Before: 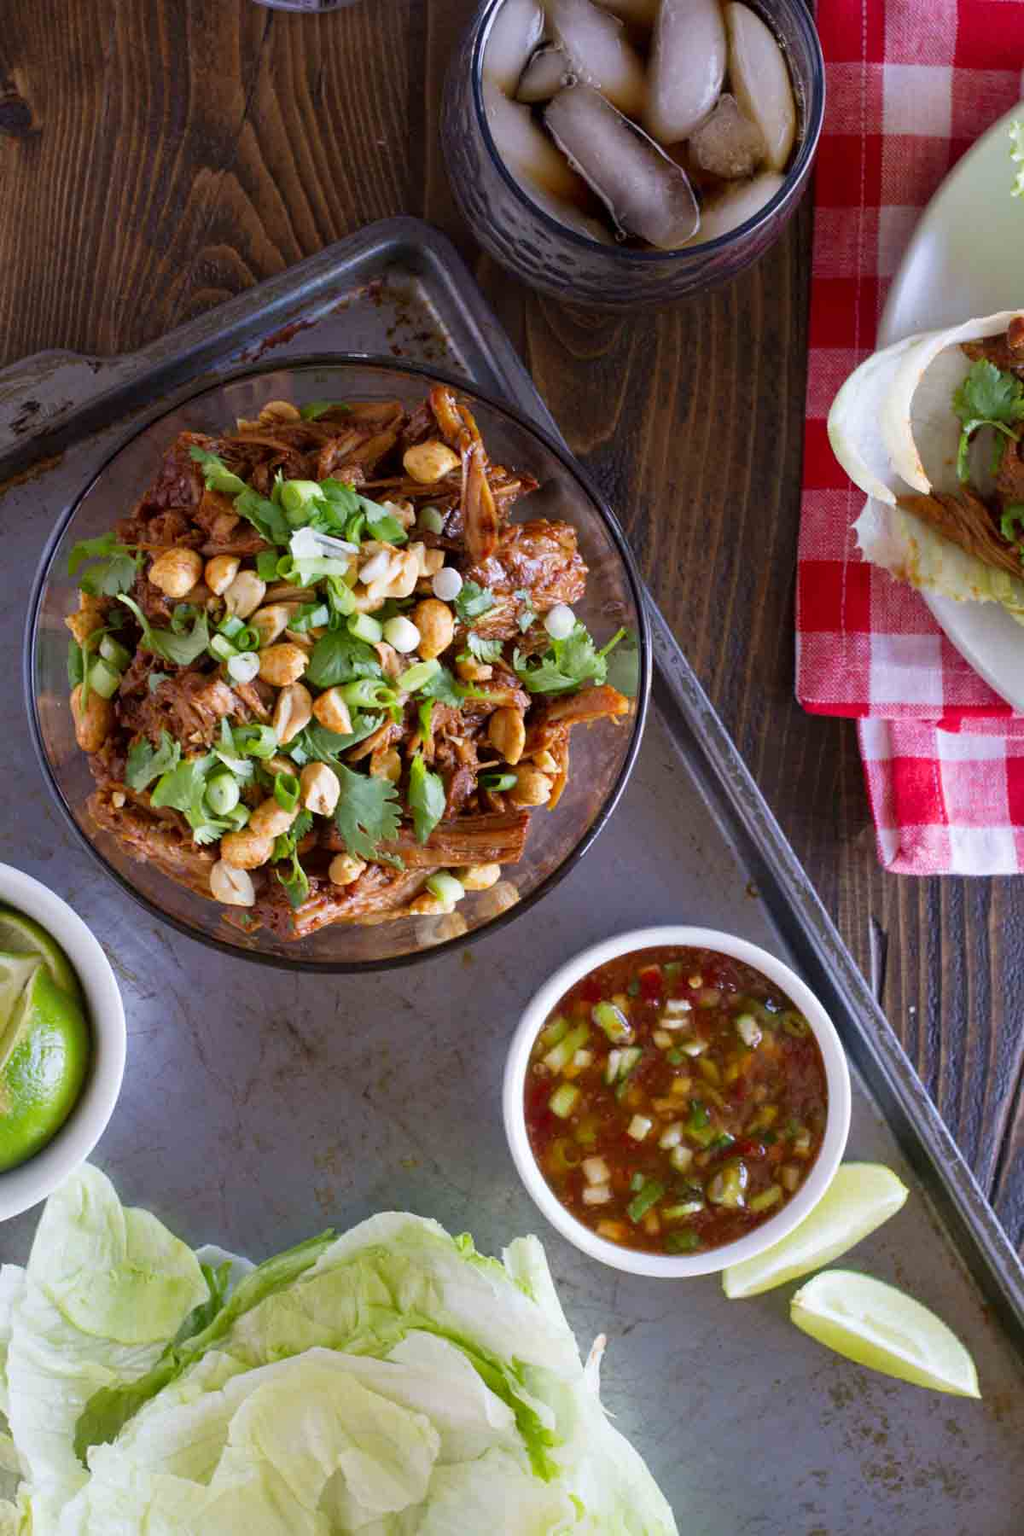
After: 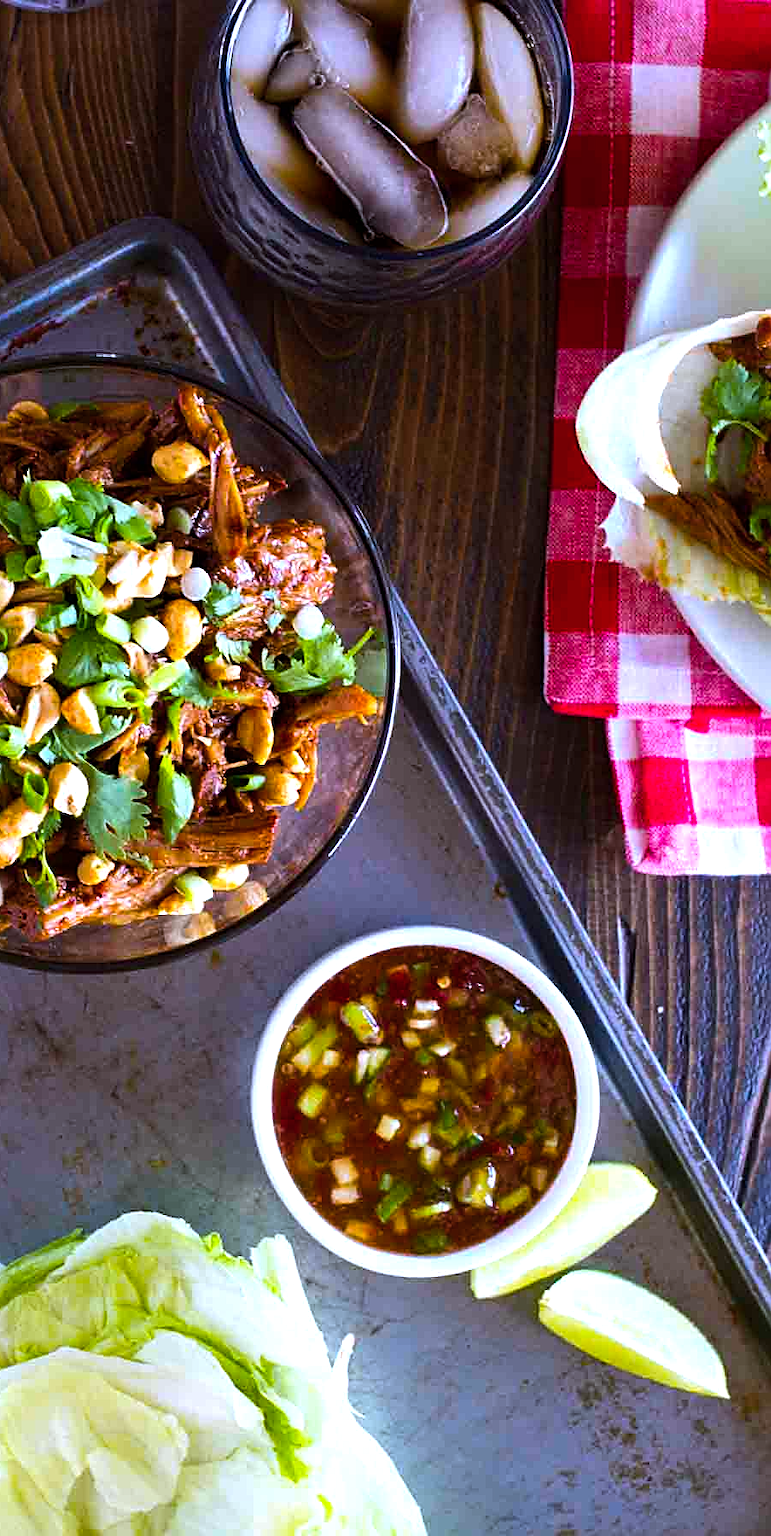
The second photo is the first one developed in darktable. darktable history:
crop and rotate: left 24.6%
color balance rgb: linear chroma grading › global chroma 15%, perceptual saturation grading › global saturation 30%
sharpen: on, module defaults
tone equalizer: -8 EV -0.75 EV, -7 EV -0.7 EV, -6 EV -0.6 EV, -5 EV -0.4 EV, -3 EV 0.4 EV, -2 EV 0.6 EV, -1 EV 0.7 EV, +0 EV 0.75 EV, edges refinement/feathering 500, mask exposure compensation -1.57 EV, preserve details no
color correction: highlights a* -2.24, highlights b* -18.1
